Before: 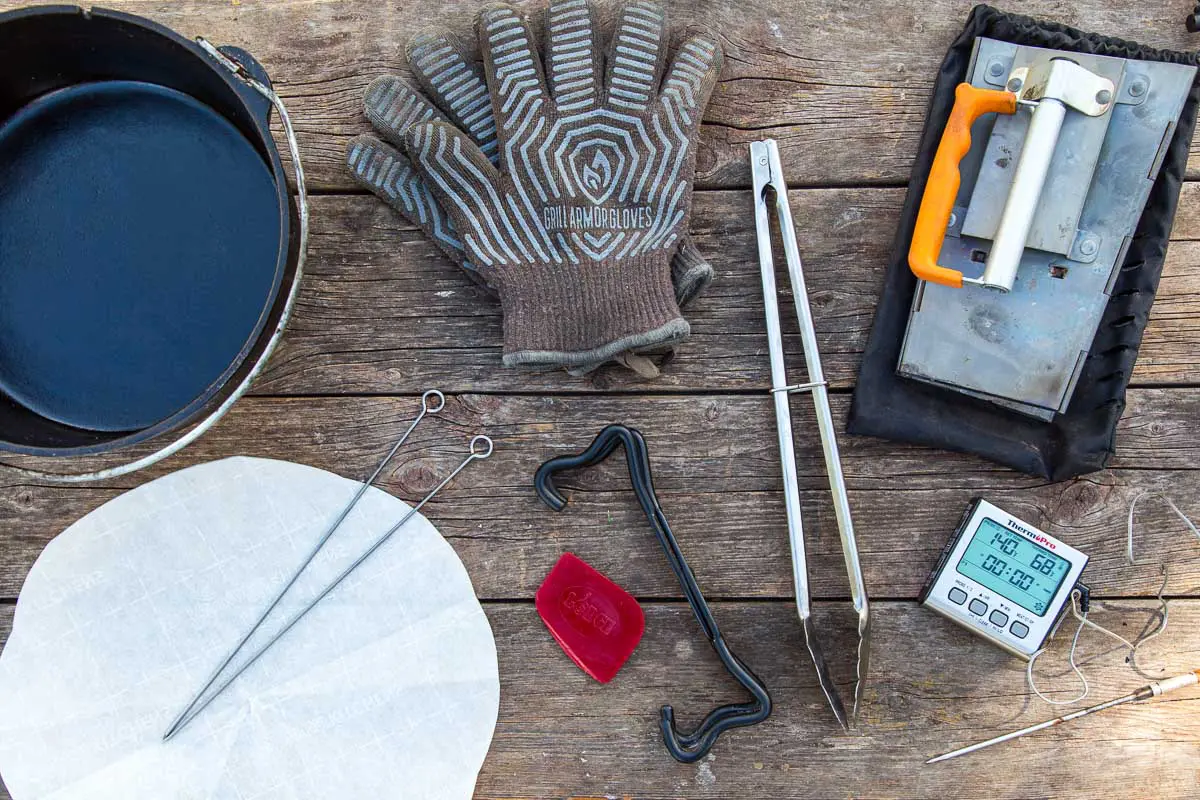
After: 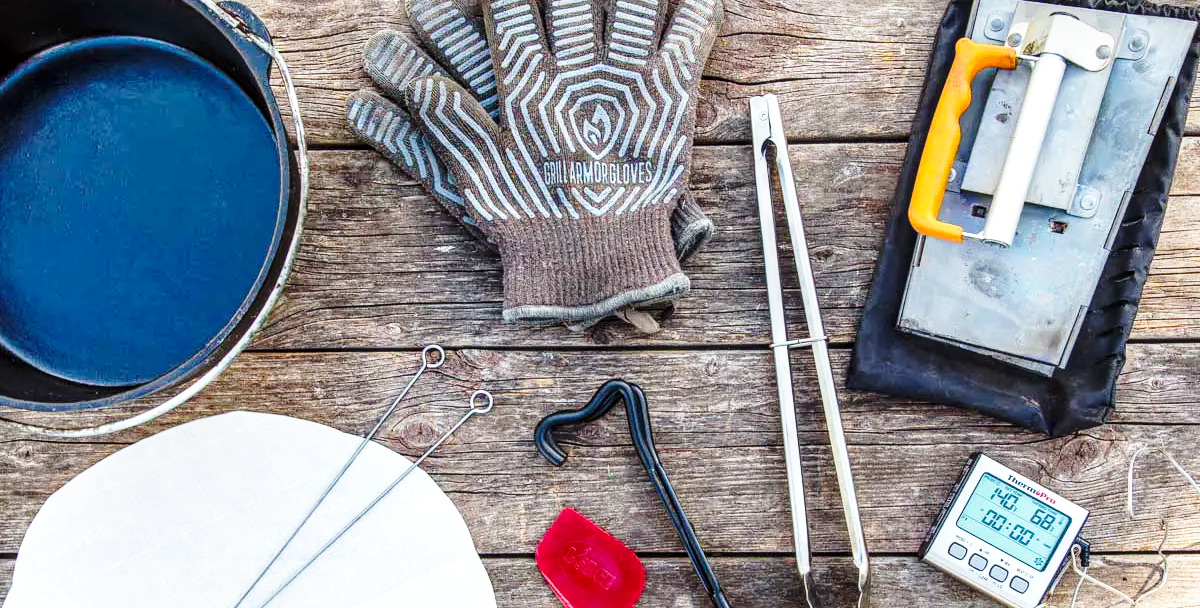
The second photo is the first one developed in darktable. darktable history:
base curve: curves: ch0 [(0, 0) (0.032, 0.037) (0.105, 0.228) (0.435, 0.76) (0.856, 0.983) (1, 1)], preserve colors none
crop: top 5.666%, bottom 18.209%
local contrast: on, module defaults
